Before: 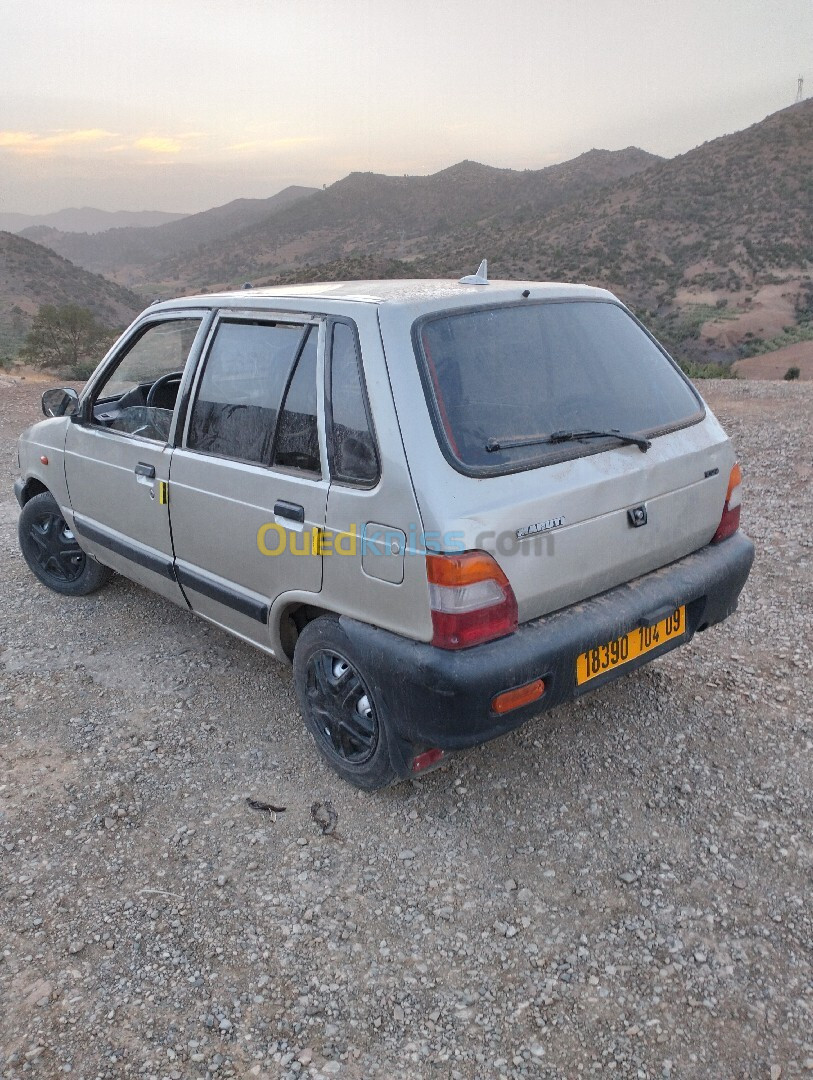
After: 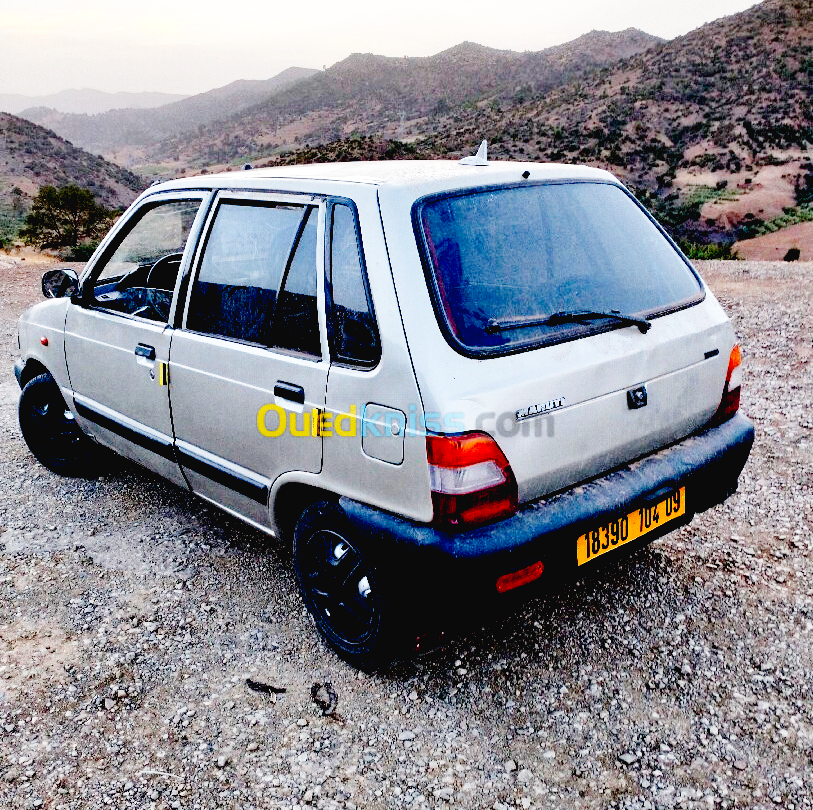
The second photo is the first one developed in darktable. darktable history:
crop: top 11.041%, bottom 13.956%
tone equalizer: on, module defaults
exposure: black level correction 0.098, exposure -0.093 EV, compensate exposure bias true, compensate highlight preservation false
base curve: curves: ch0 [(0, 0.003) (0.001, 0.002) (0.006, 0.004) (0.02, 0.022) (0.048, 0.086) (0.094, 0.234) (0.162, 0.431) (0.258, 0.629) (0.385, 0.8) (0.548, 0.918) (0.751, 0.988) (1, 1)], preserve colors none
